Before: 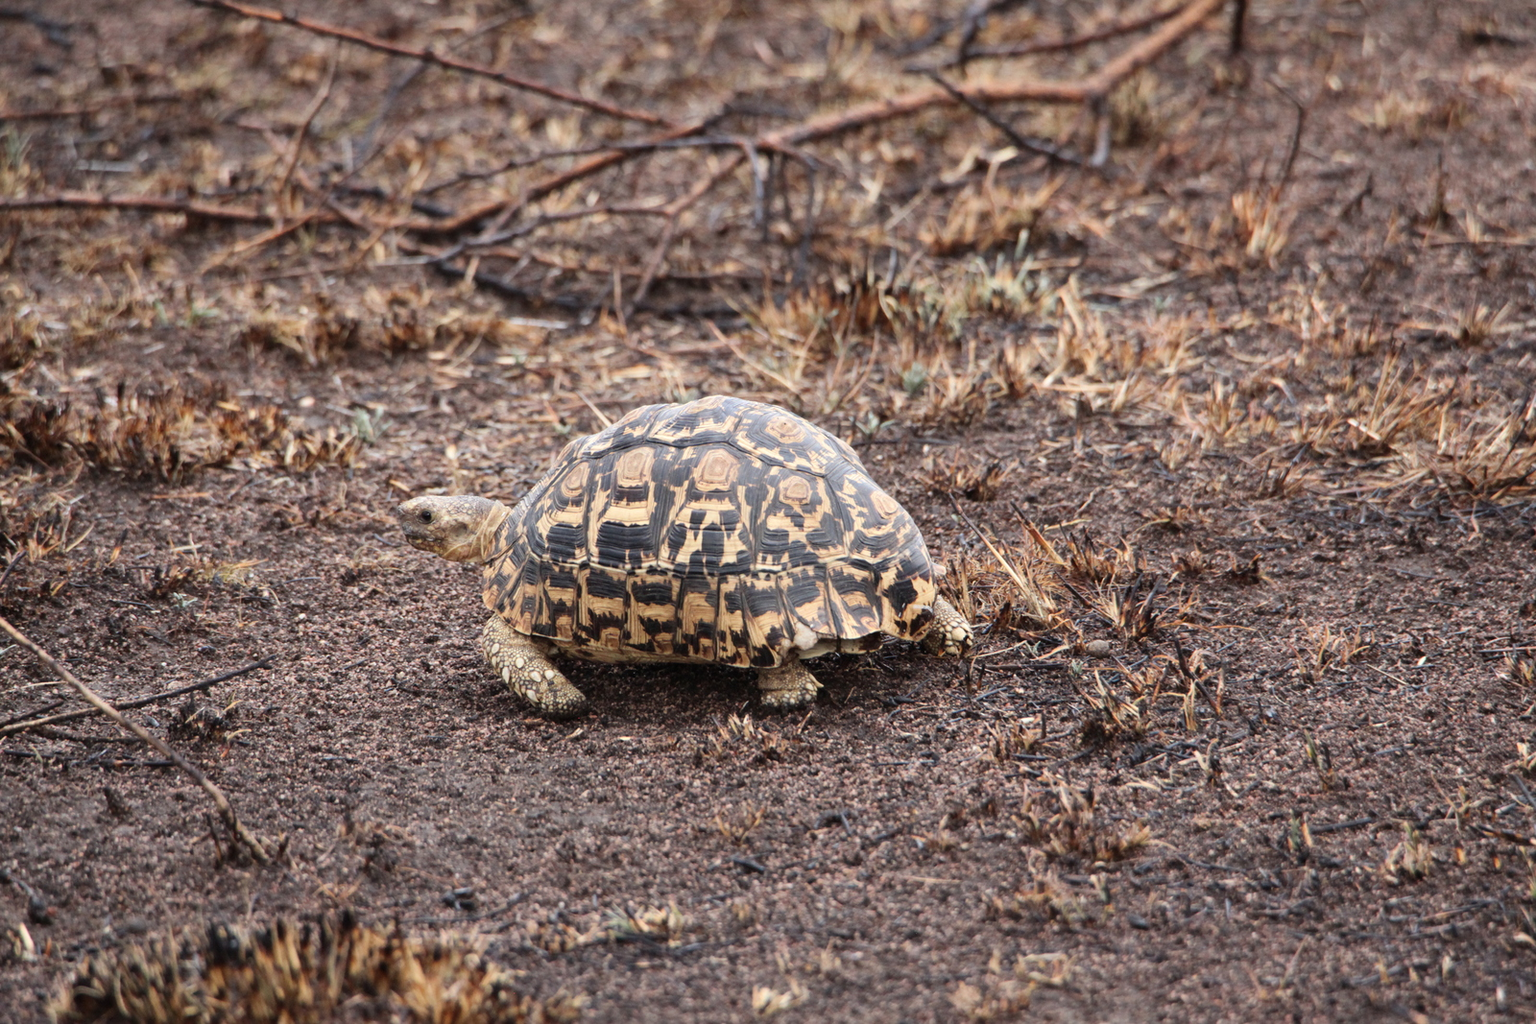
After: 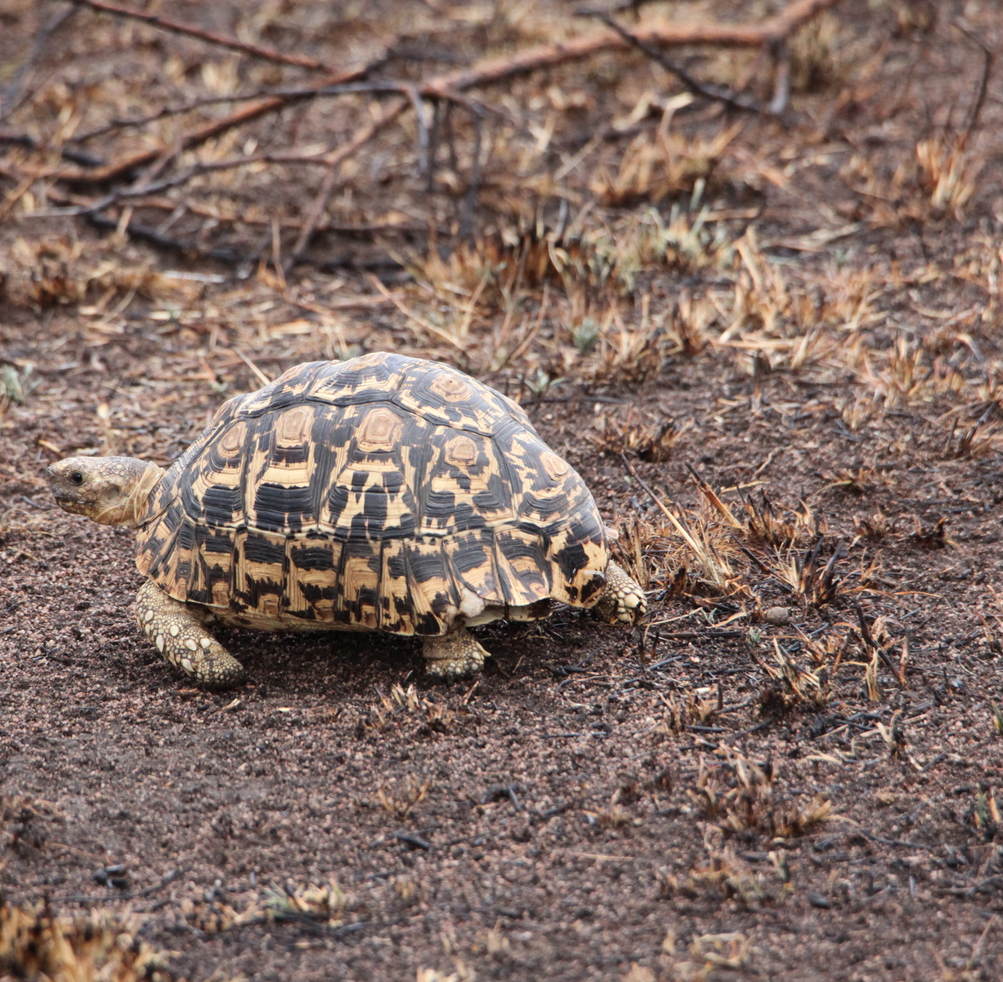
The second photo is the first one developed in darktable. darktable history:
crop and rotate: left 23.038%, top 5.627%, right 14.241%, bottom 2.327%
